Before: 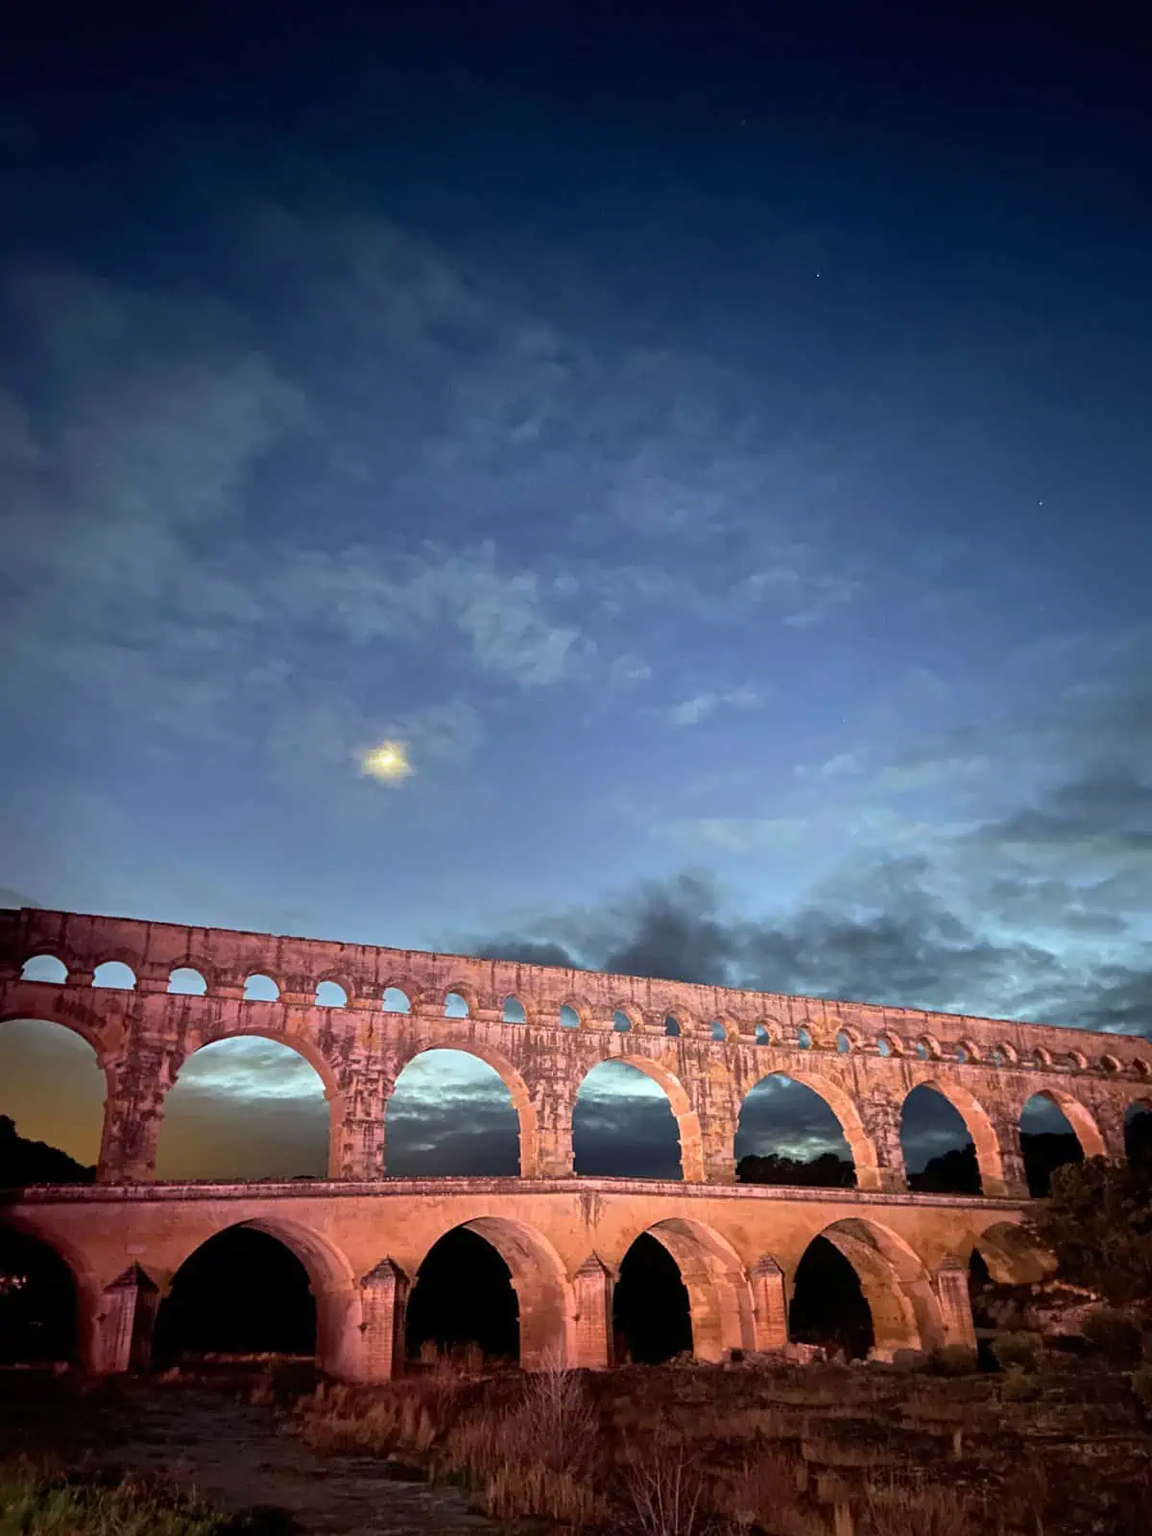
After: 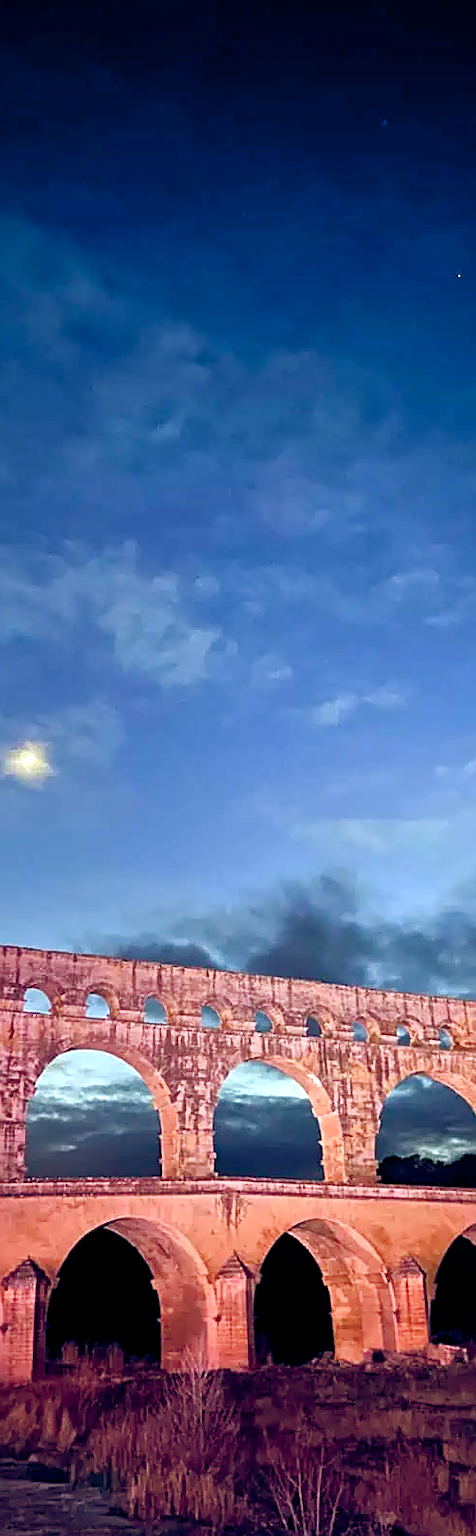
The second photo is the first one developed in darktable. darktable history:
shadows and highlights: shadows 37.75, highlights -26.87, soften with gaussian
sharpen: on, module defaults
crop: left 31.248%, right 27.339%
color balance rgb: highlights gain › luminance 16.367%, highlights gain › chroma 2.893%, highlights gain › hue 257.27°, global offset › chroma 0.244%, global offset › hue 256.17°, perceptual saturation grading › global saturation 0.049%, perceptual saturation grading › highlights -17.525%, perceptual saturation grading › mid-tones 32.932%, perceptual saturation grading › shadows 50.498%
